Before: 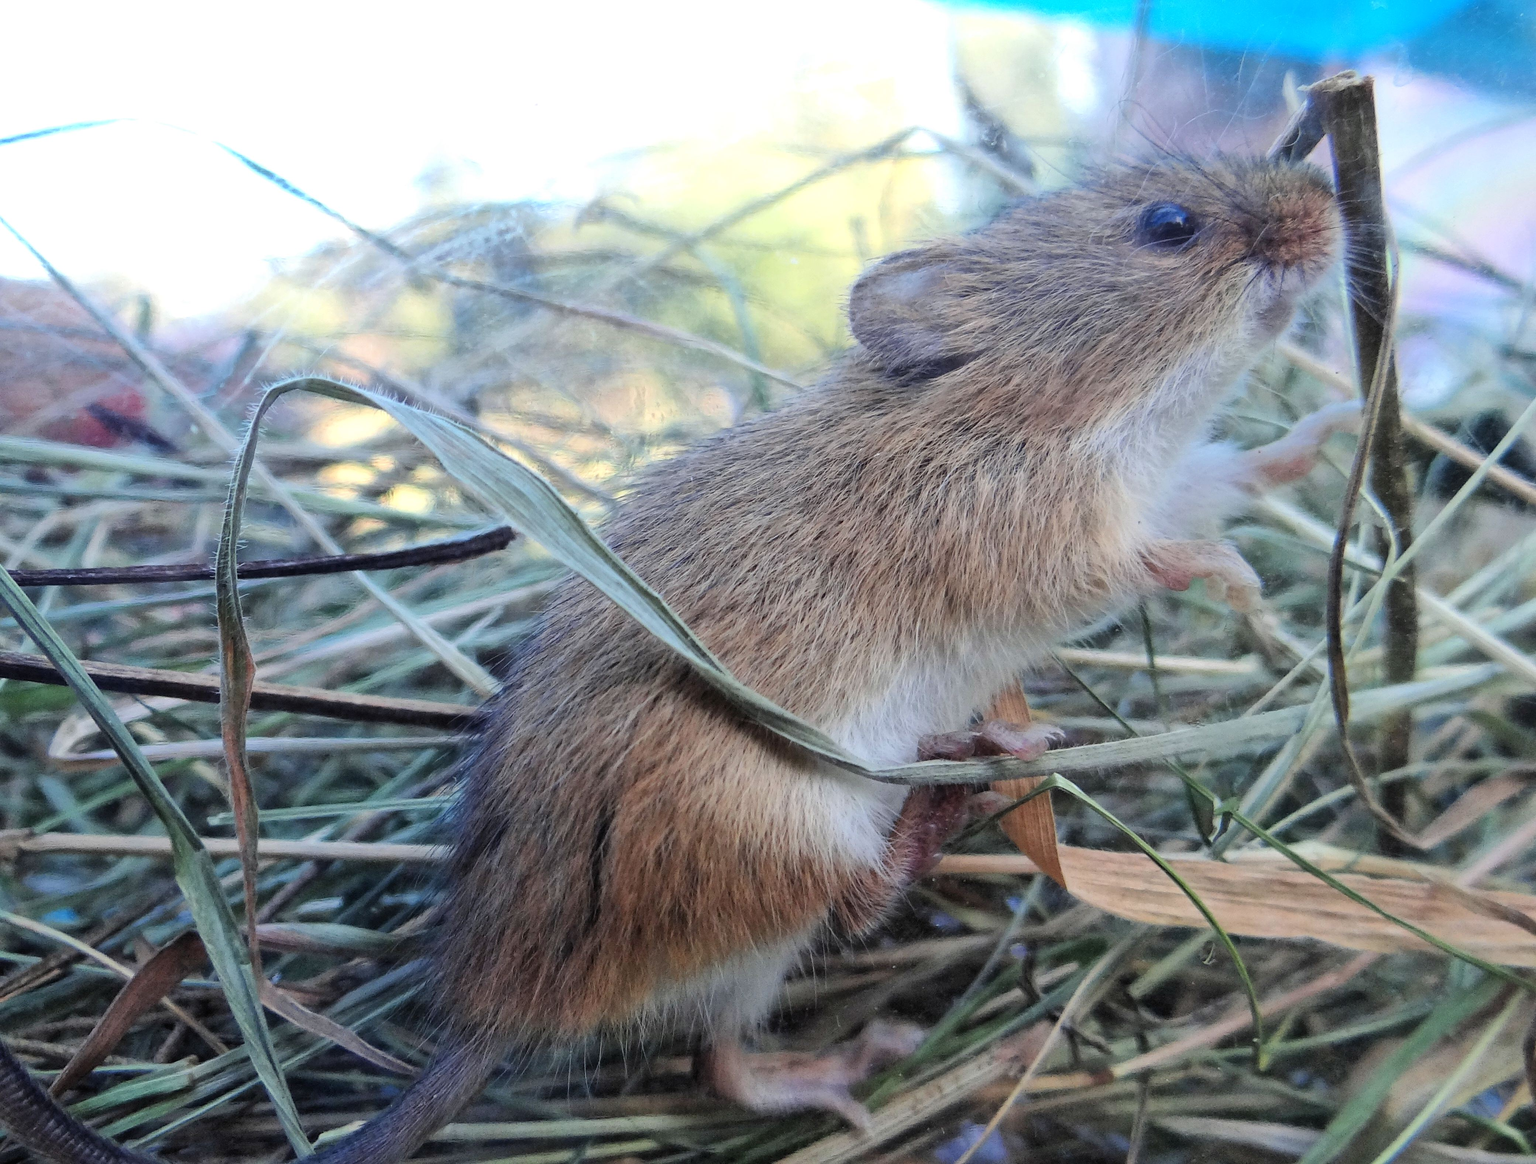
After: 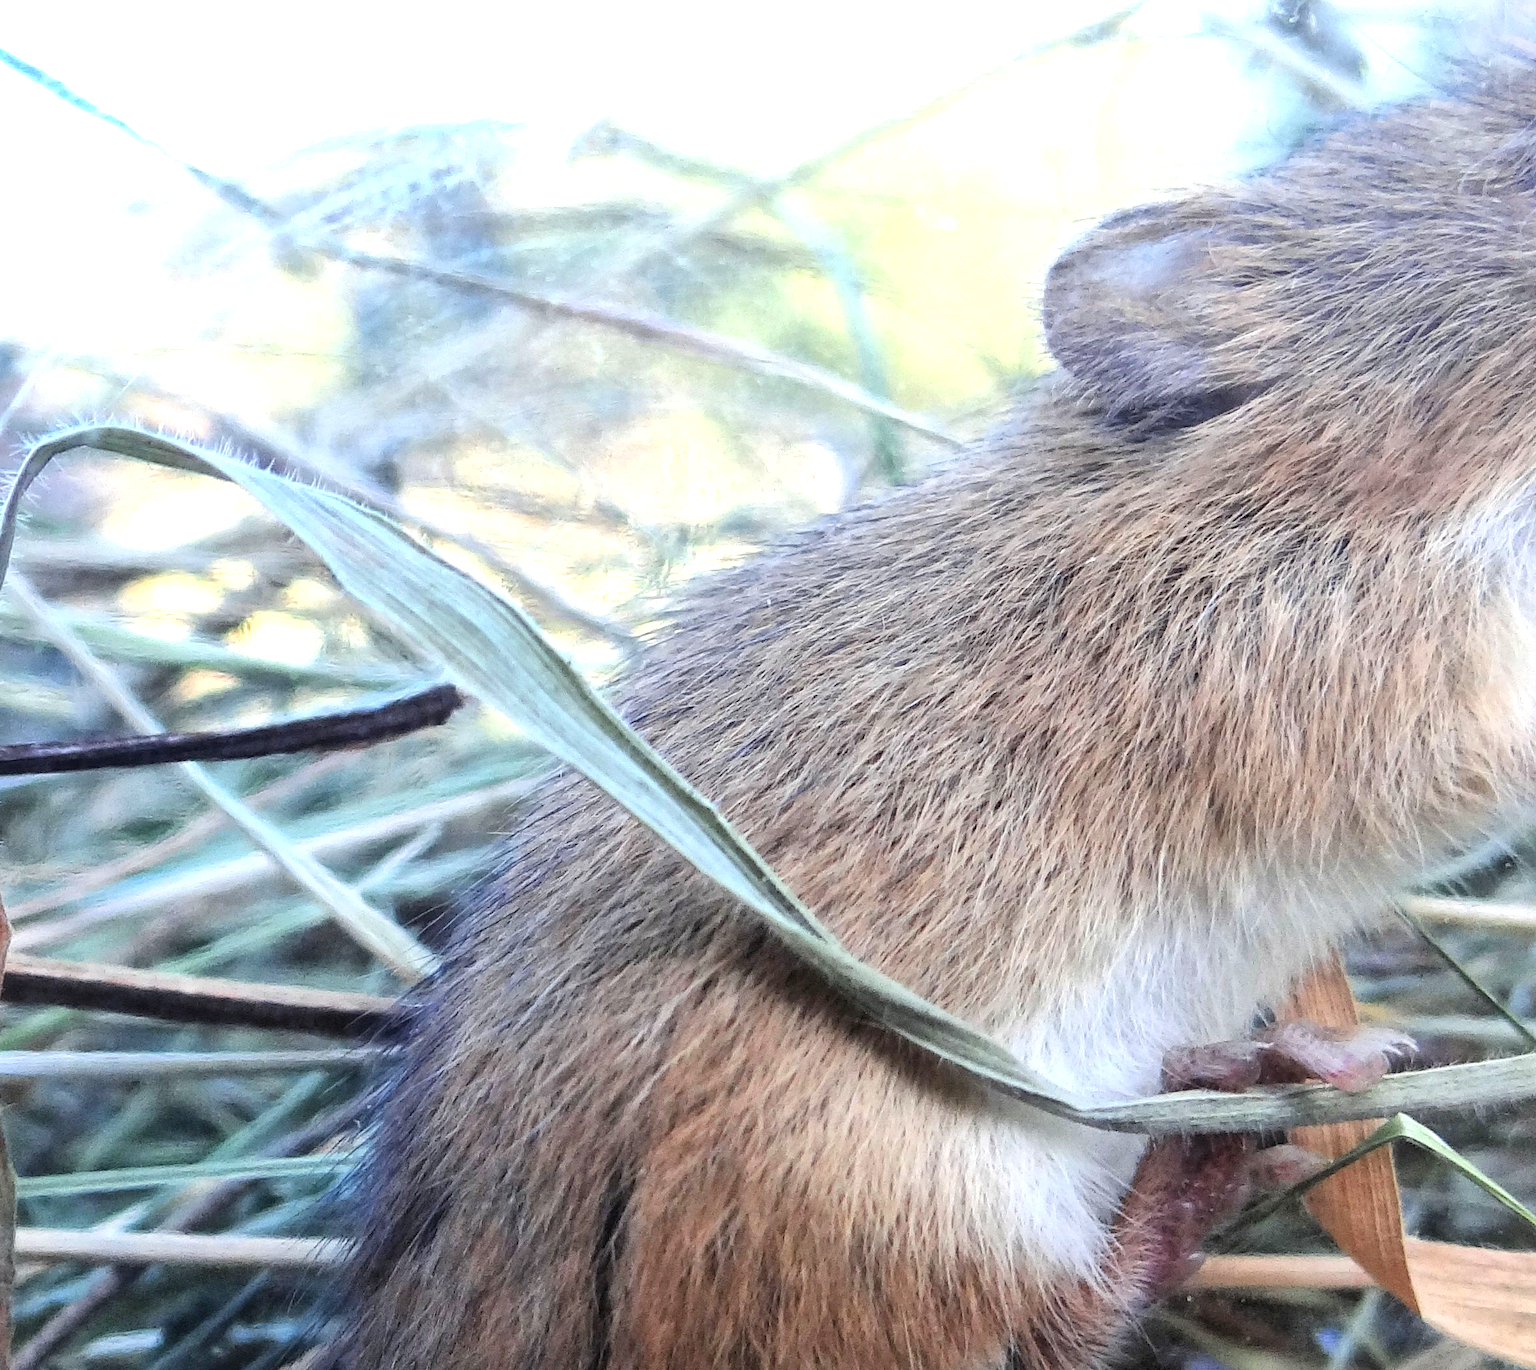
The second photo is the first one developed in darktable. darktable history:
exposure: exposure 0.768 EV, compensate exposure bias true, compensate highlight preservation false
crop: left 16.228%, top 11.385%, right 26.199%, bottom 20.839%
